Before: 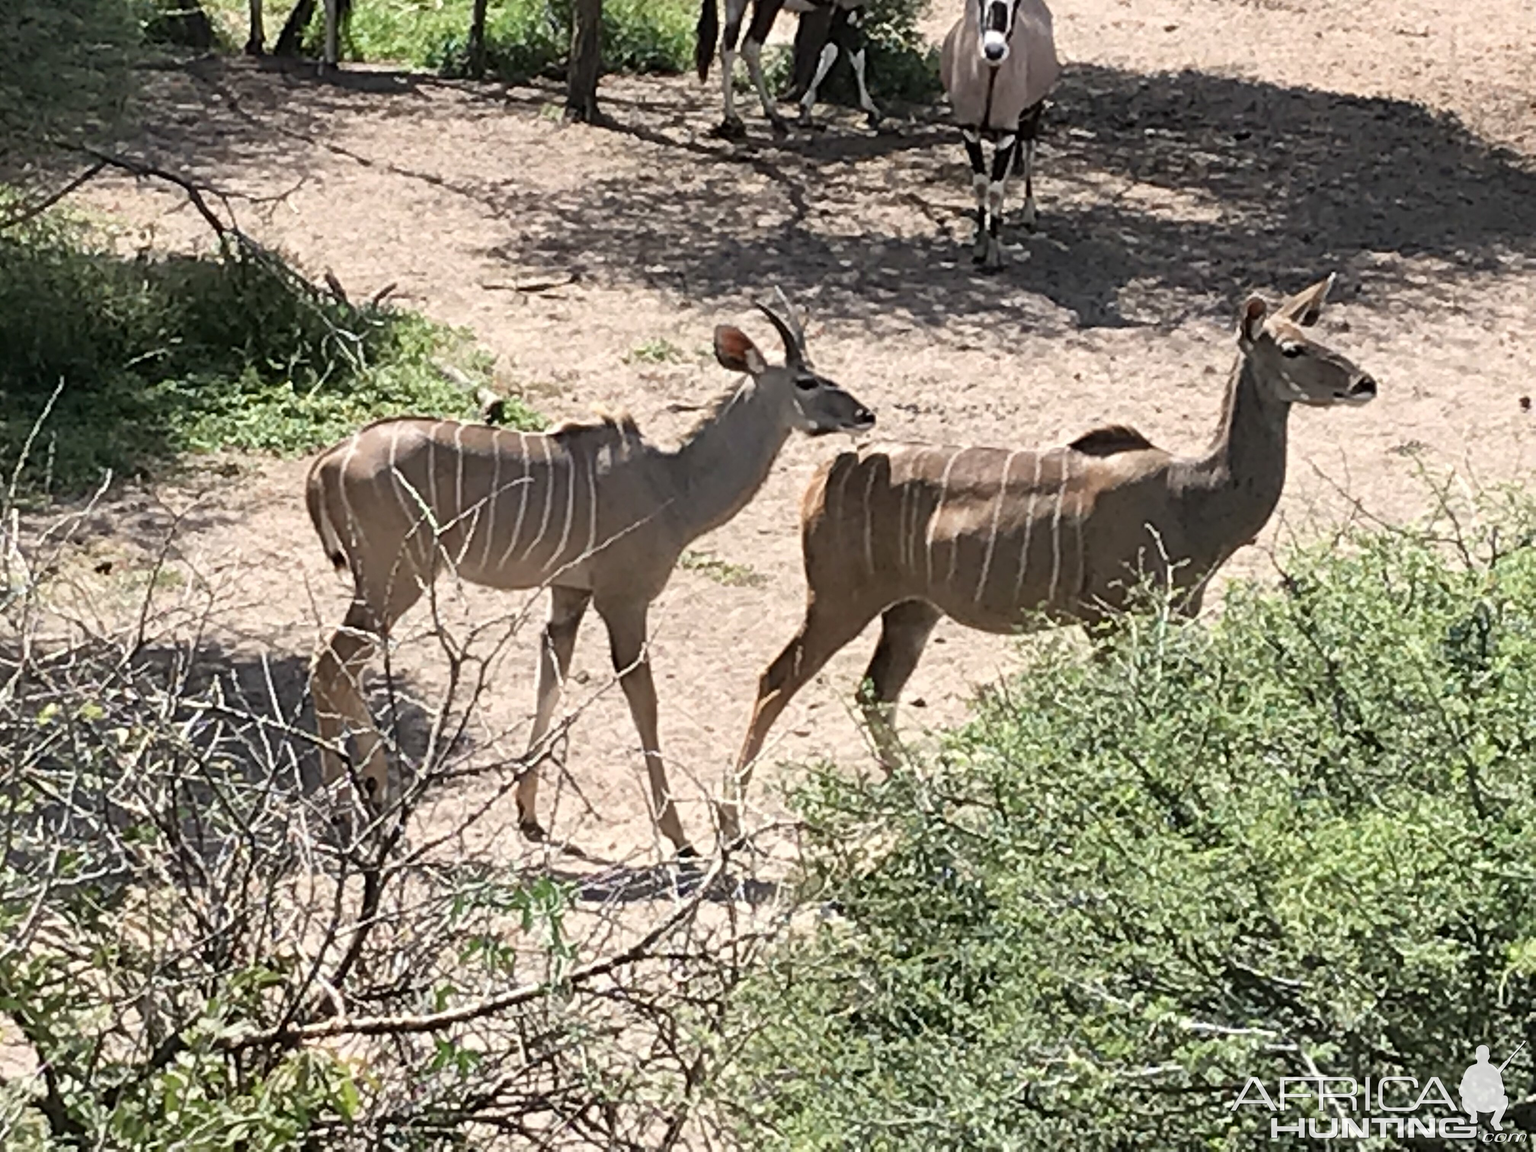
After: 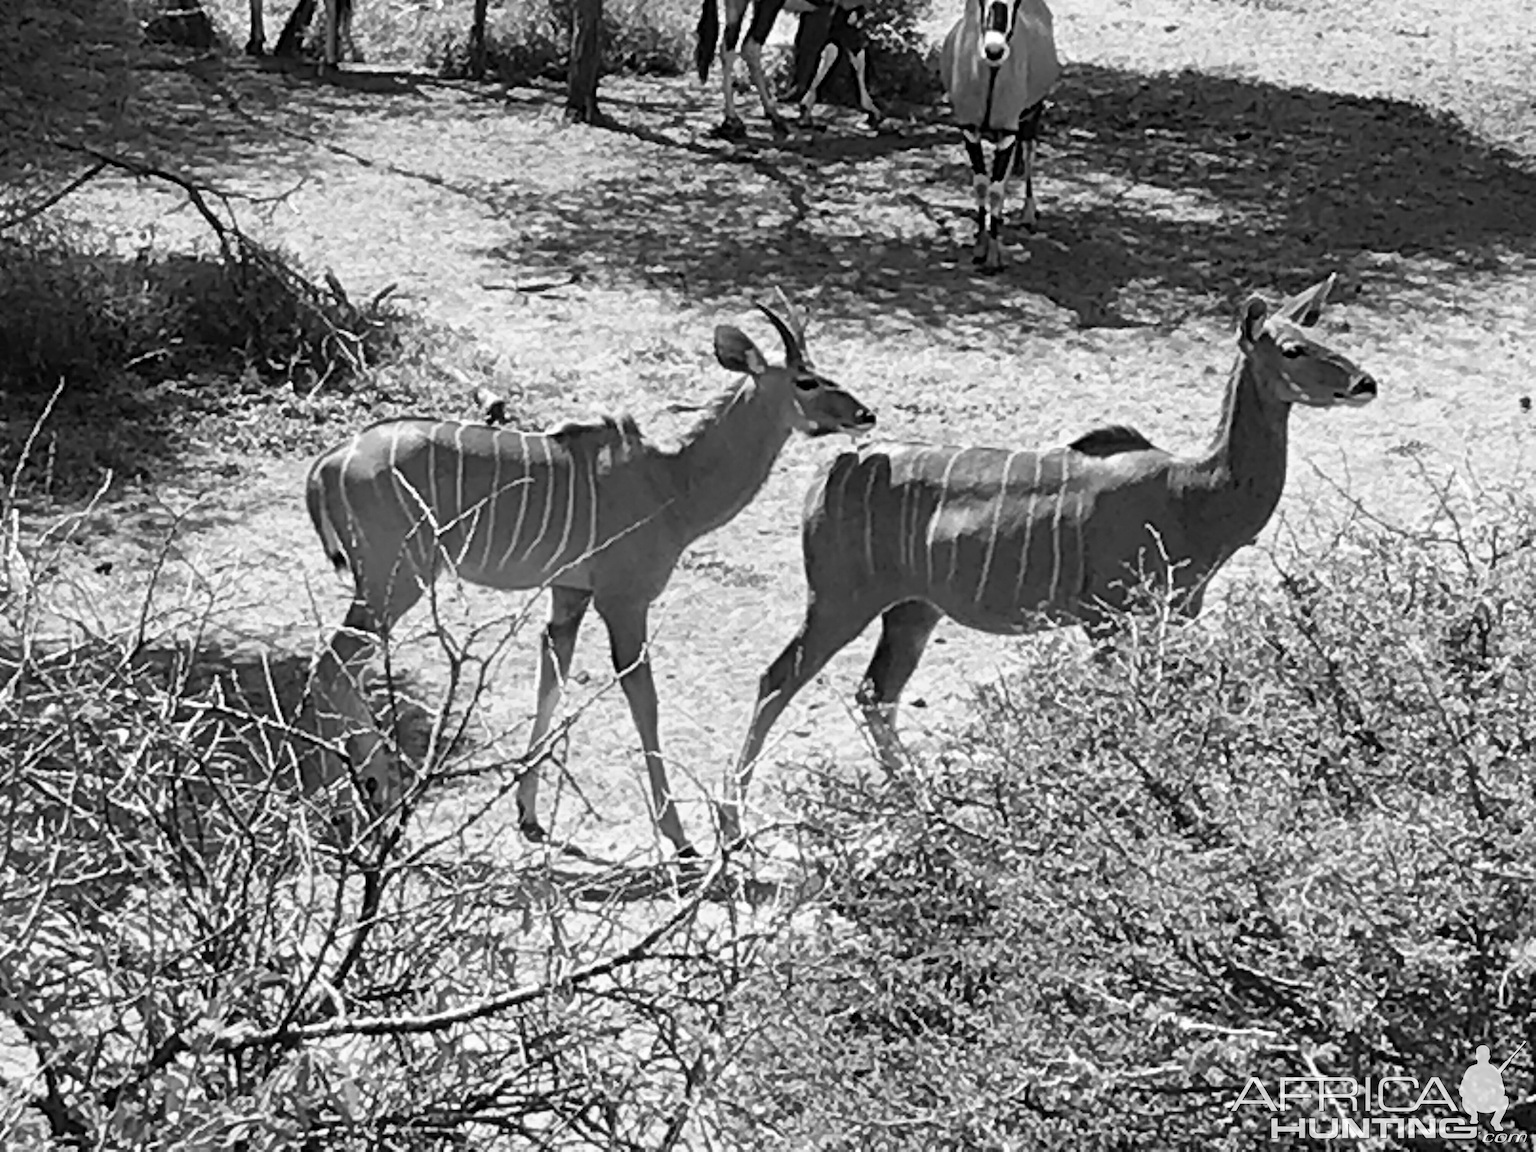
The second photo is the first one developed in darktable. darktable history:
color calibration: output gray [0.714, 0.278, 0, 0], illuminant as shot in camera, x 0.358, y 0.373, temperature 4628.91 K
haze removal: adaptive false
